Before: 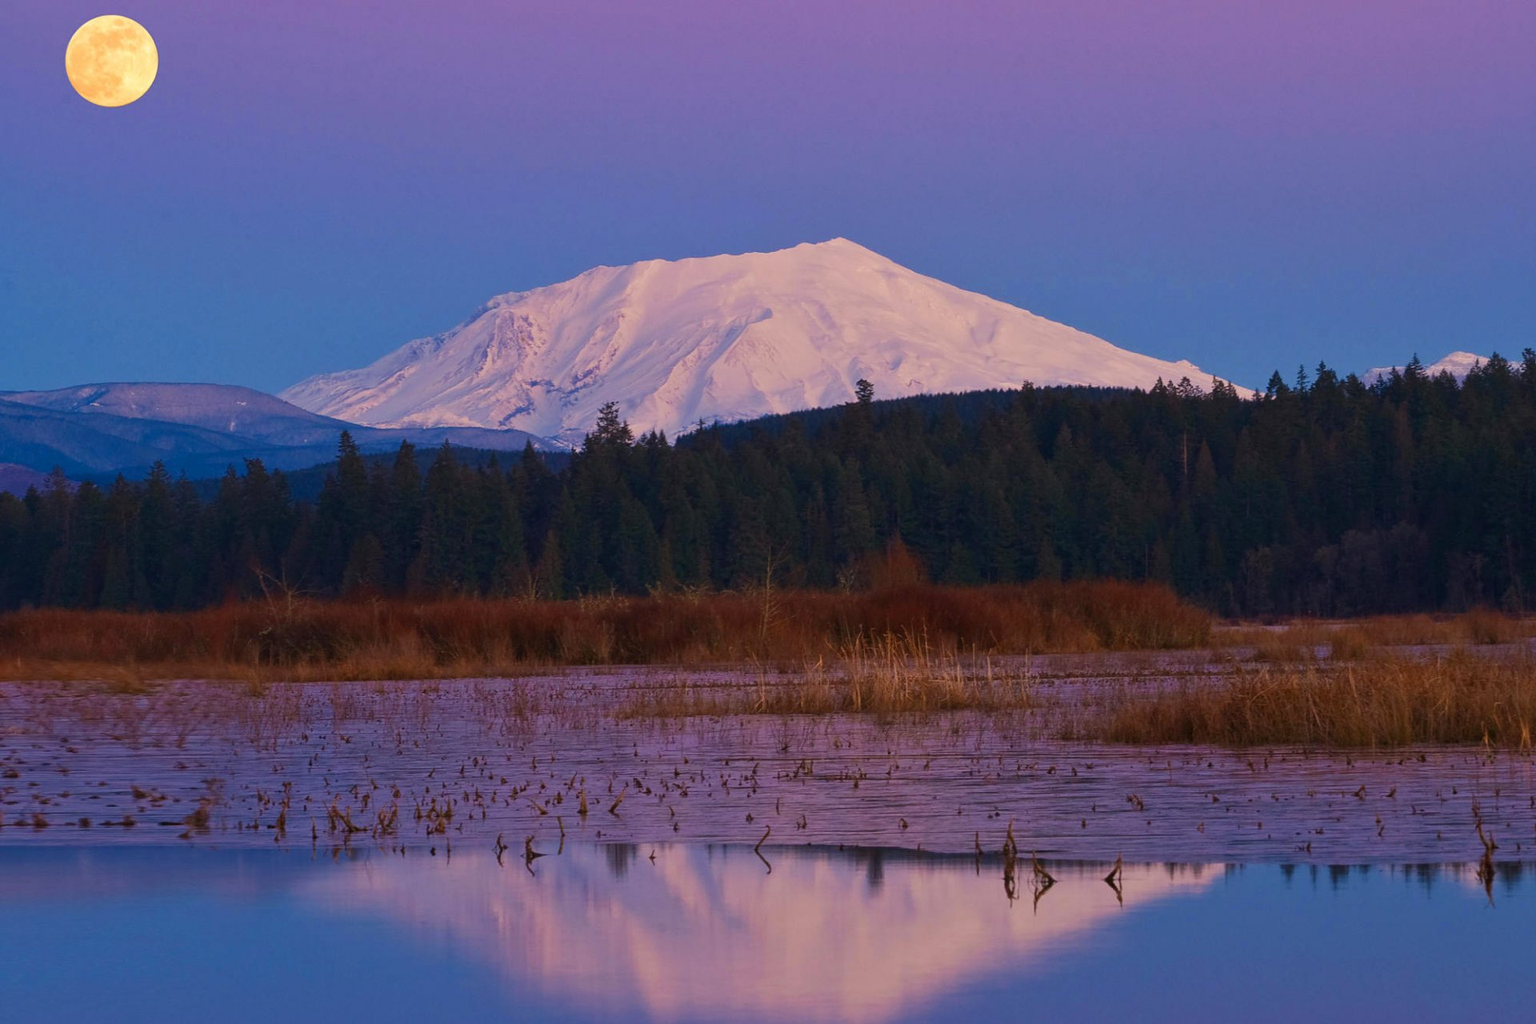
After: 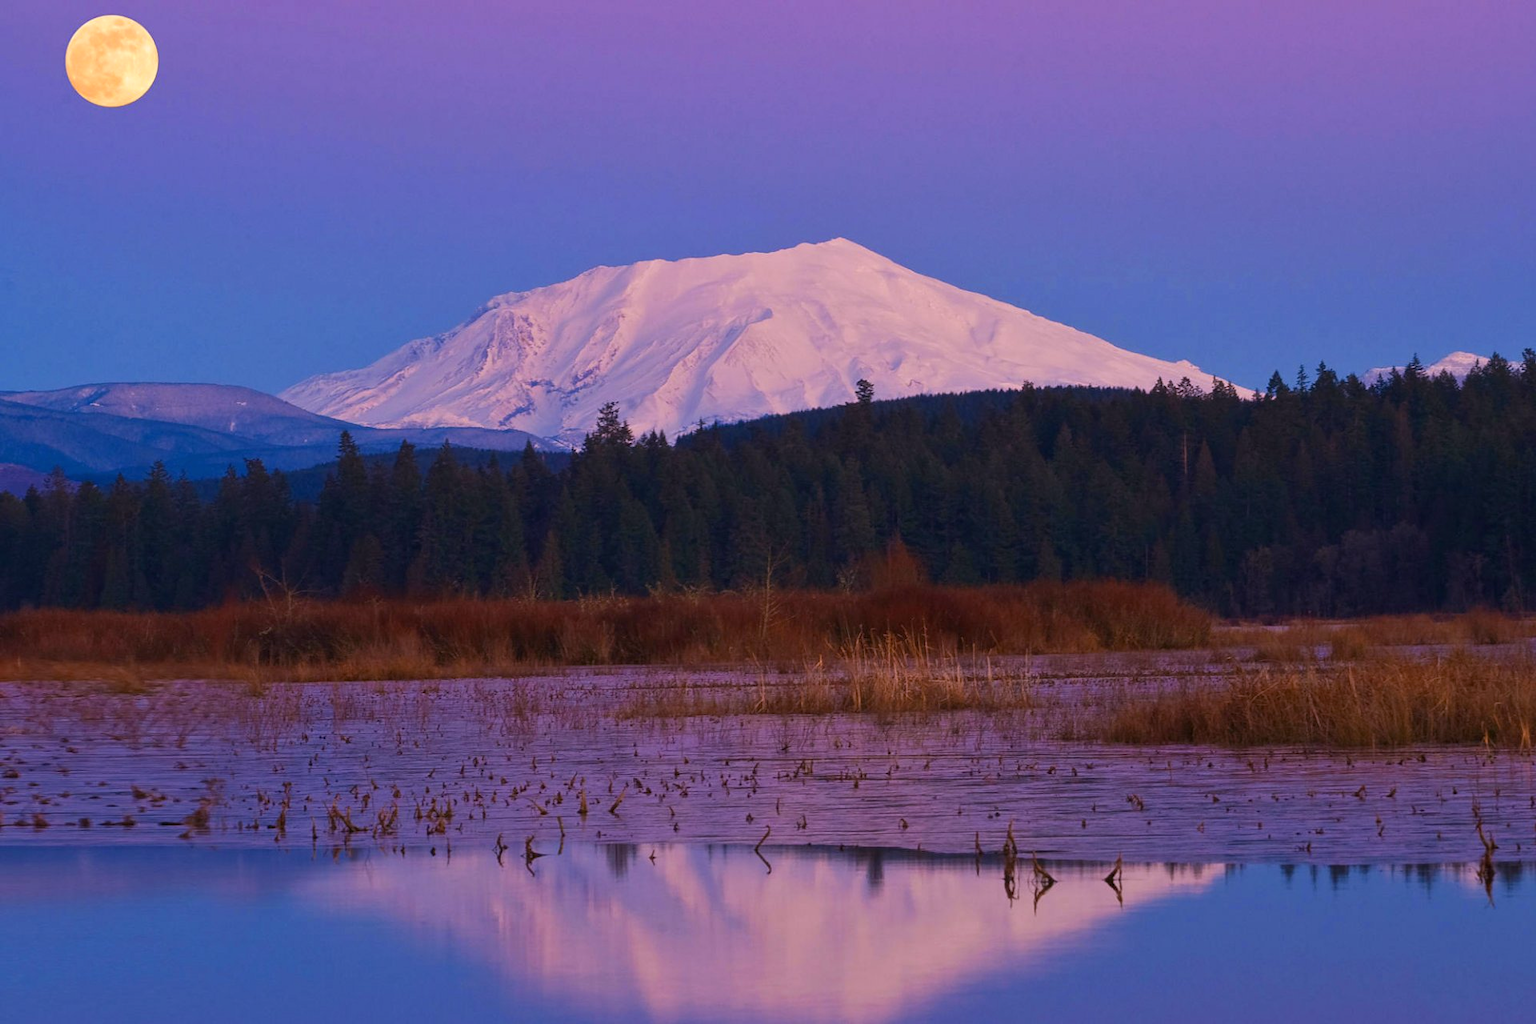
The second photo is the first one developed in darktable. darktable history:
color calibration: output R [1.063, -0.012, -0.003, 0], output B [-0.079, 0.047, 1, 0], x 0.372, y 0.387, temperature 4284.04 K
